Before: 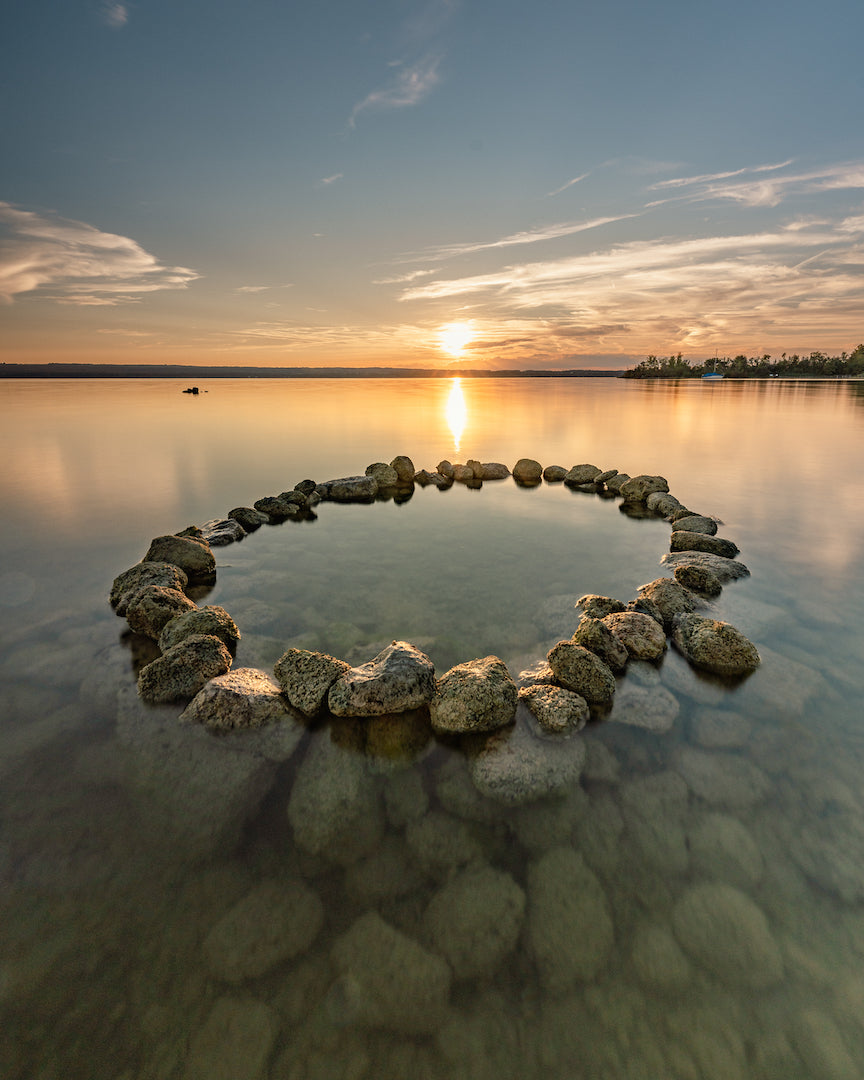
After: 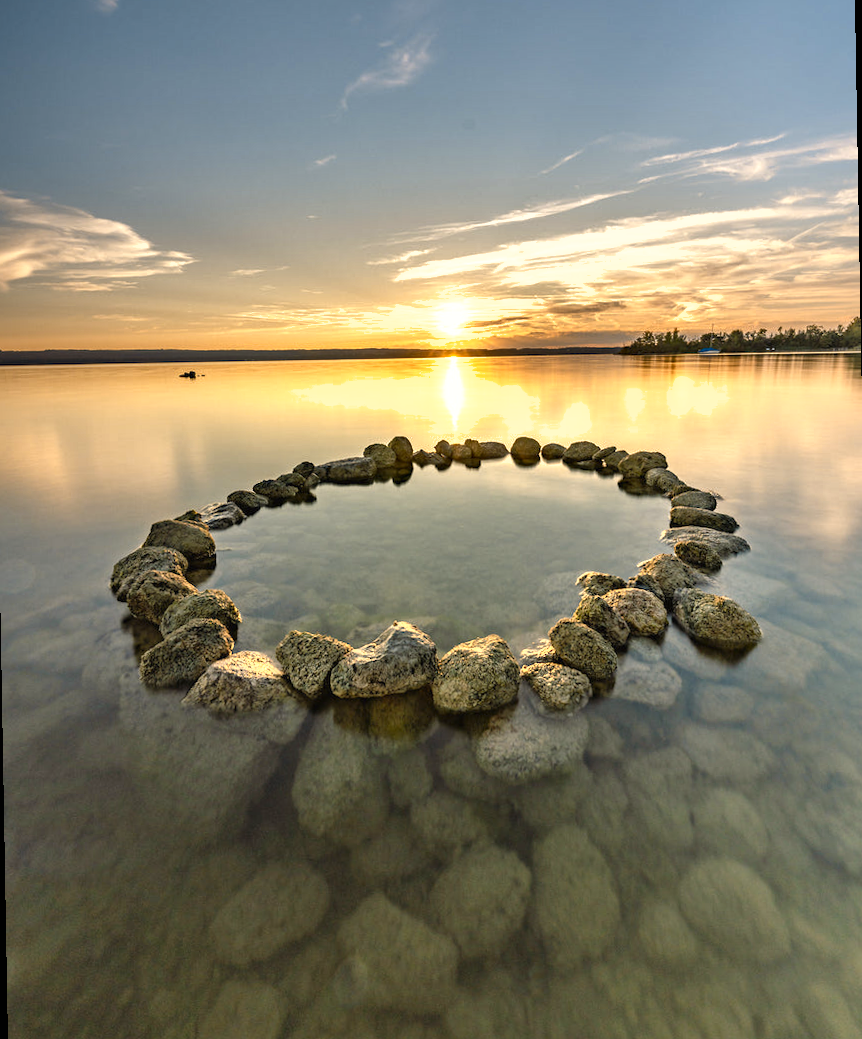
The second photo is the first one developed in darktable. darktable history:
color contrast: green-magenta contrast 0.8, blue-yellow contrast 1.1, unbound 0
shadows and highlights: radius 108.52, shadows 23.73, highlights -59.32, low approximation 0.01, soften with gaussian
exposure: black level correction 0, exposure 0.7 EV, compensate exposure bias true, compensate highlight preservation false
rotate and perspective: rotation -1°, crop left 0.011, crop right 0.989, crop top 0.025, crop bottom 0.975
